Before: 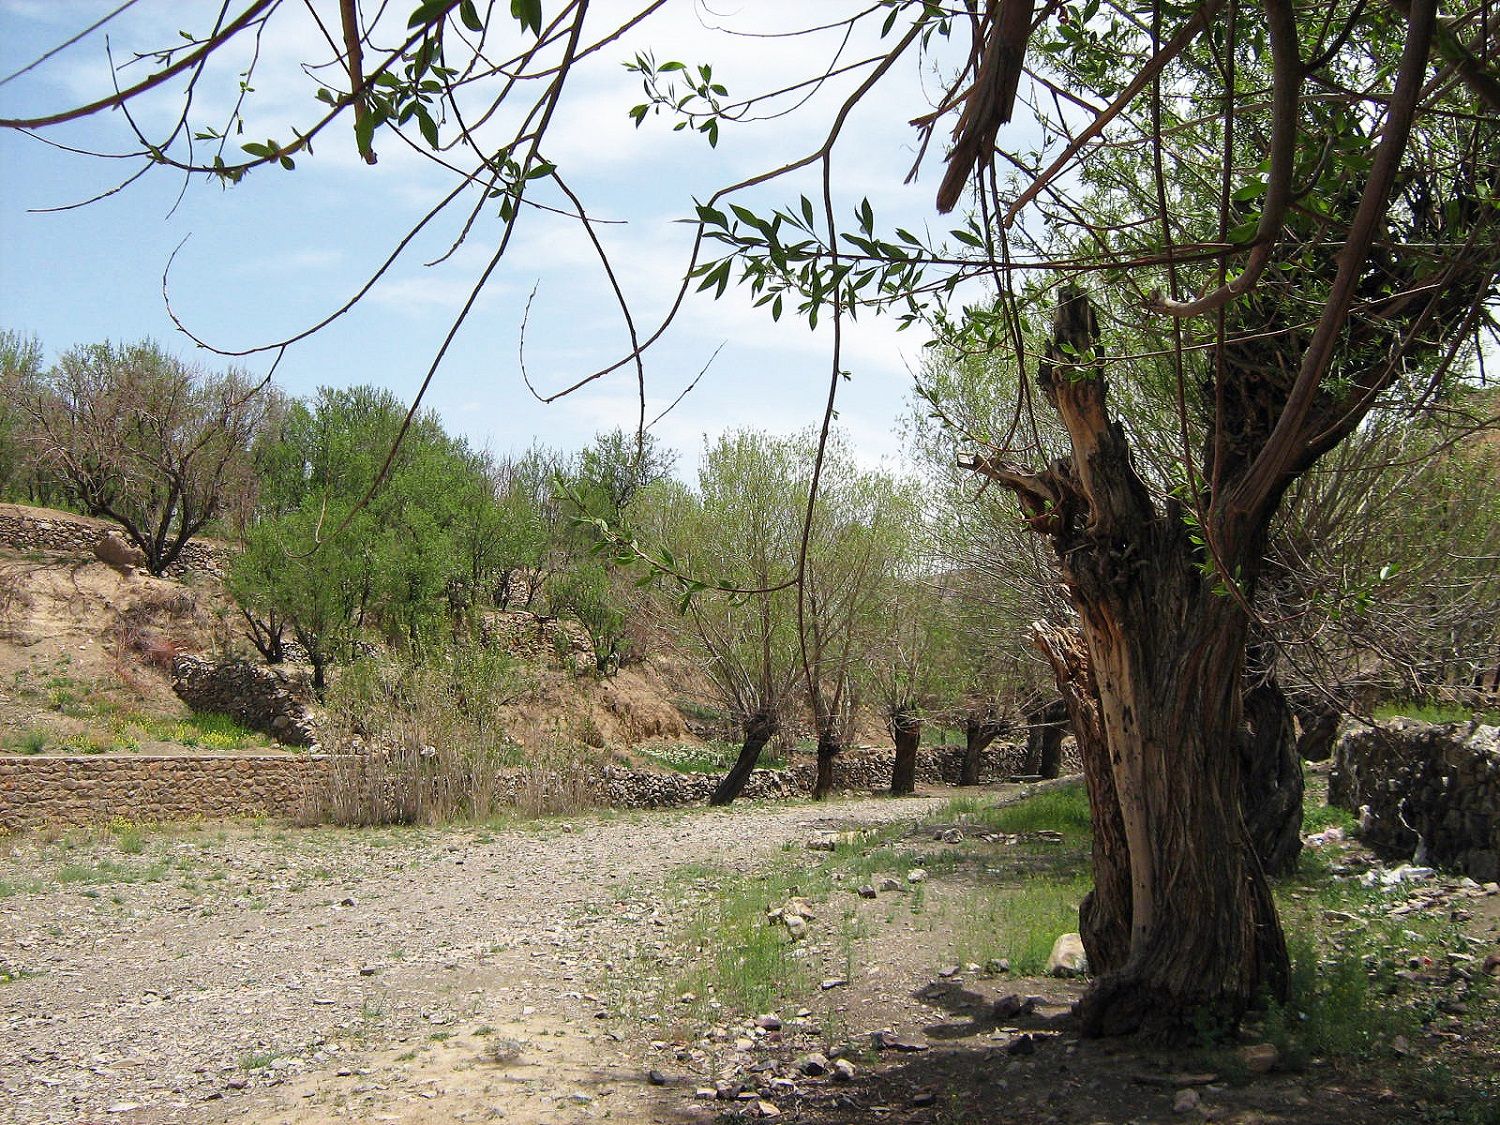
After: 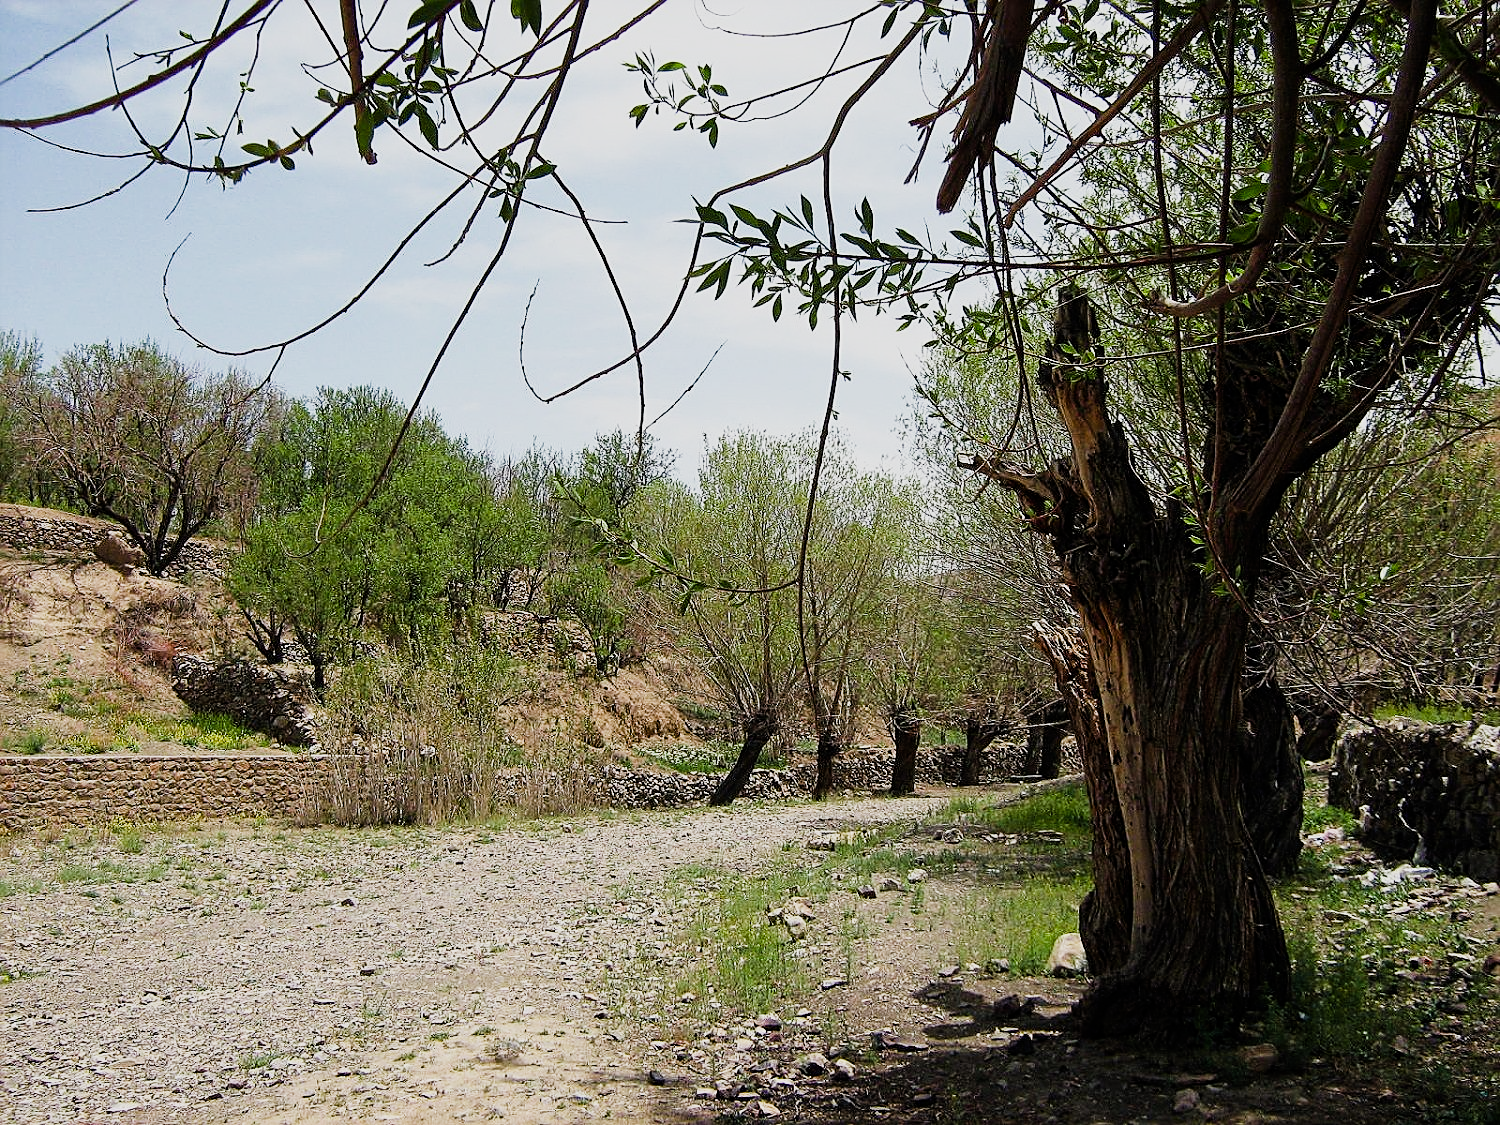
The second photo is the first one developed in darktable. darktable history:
sharpen: on, module defaults
sigmoid: contrast 1.54, target black 0
